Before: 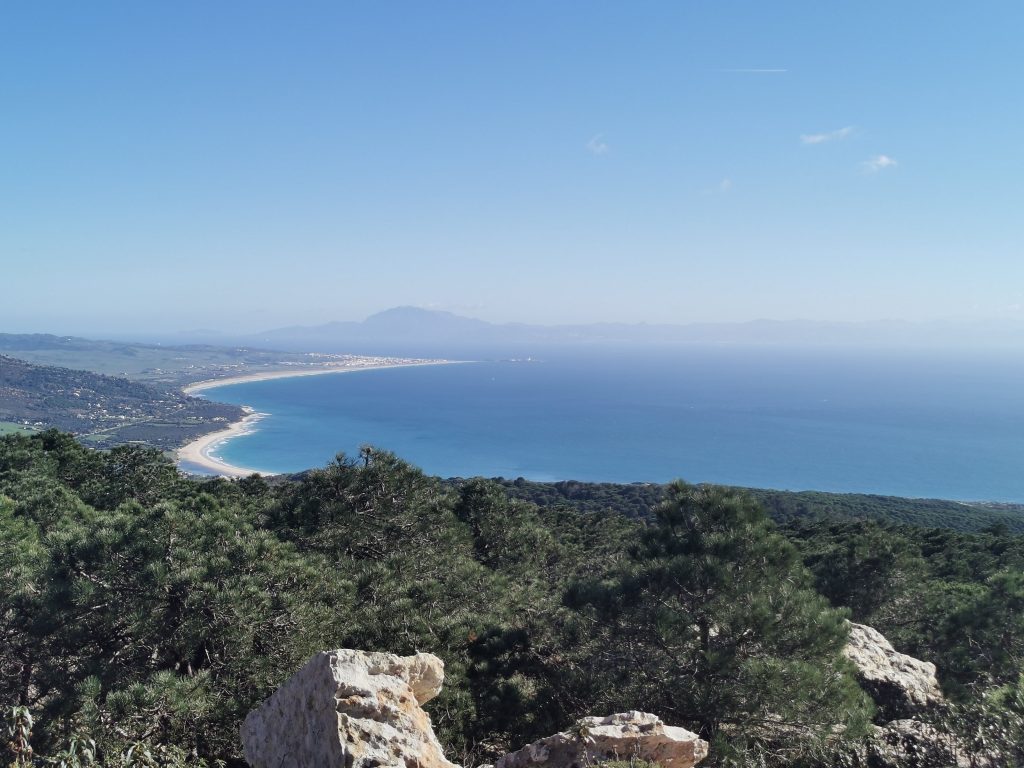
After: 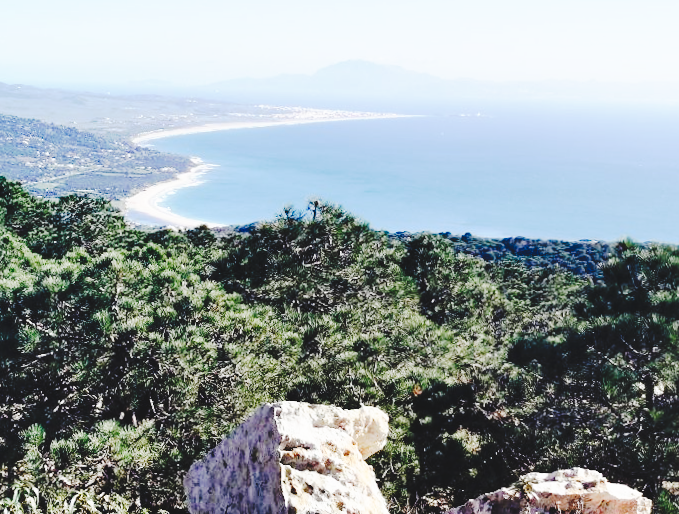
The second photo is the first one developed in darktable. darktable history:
base curve: curves: ch0 [(0, 0) (0.007, 0.004) (0.027, 0.03) (0.046, 0.07) (0.207, 0.54) (0.442, 0.872) (0.673, 0.972) (1, 1)], preserve colors none
crop and rotate: angle -0.923°, left 4.024%, top 31.638%, right 28.25%
tone curve: curves: ch0 [(0, 0) (0.003, 0.079) (0.011, 0.083) (0.025, 0.088) (0.044, 0.095) (0.069, 0.106) (0.1, 0.115) (0.136, 0.127) (0.177, 0.152) (0.224, 0.198) (0.277, 0.263) (0.335, 0.371) (0.399, 0.483) (0.468, 0.582) (0.543, 0.664) (0.623, 0.726) (0.709, 0.793) (0.801, 0.842) (0.898, 0.896) (1, 1)], preserve colors none
